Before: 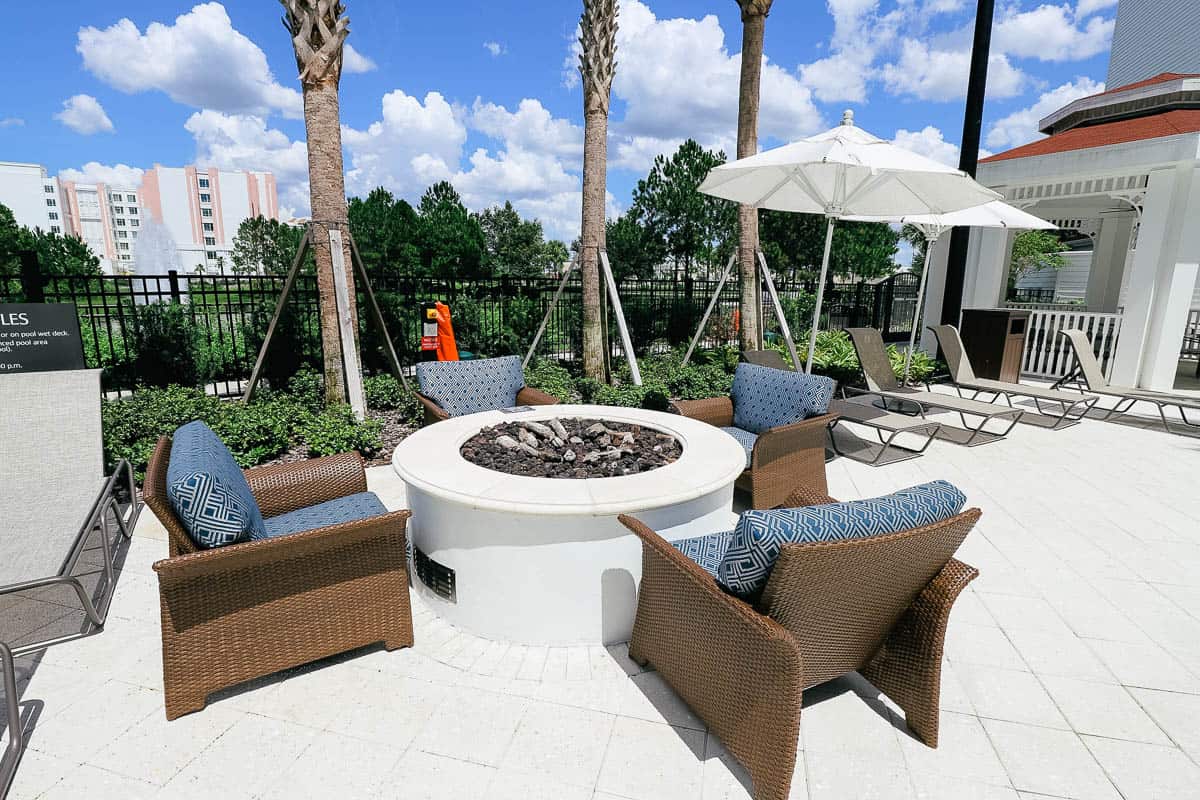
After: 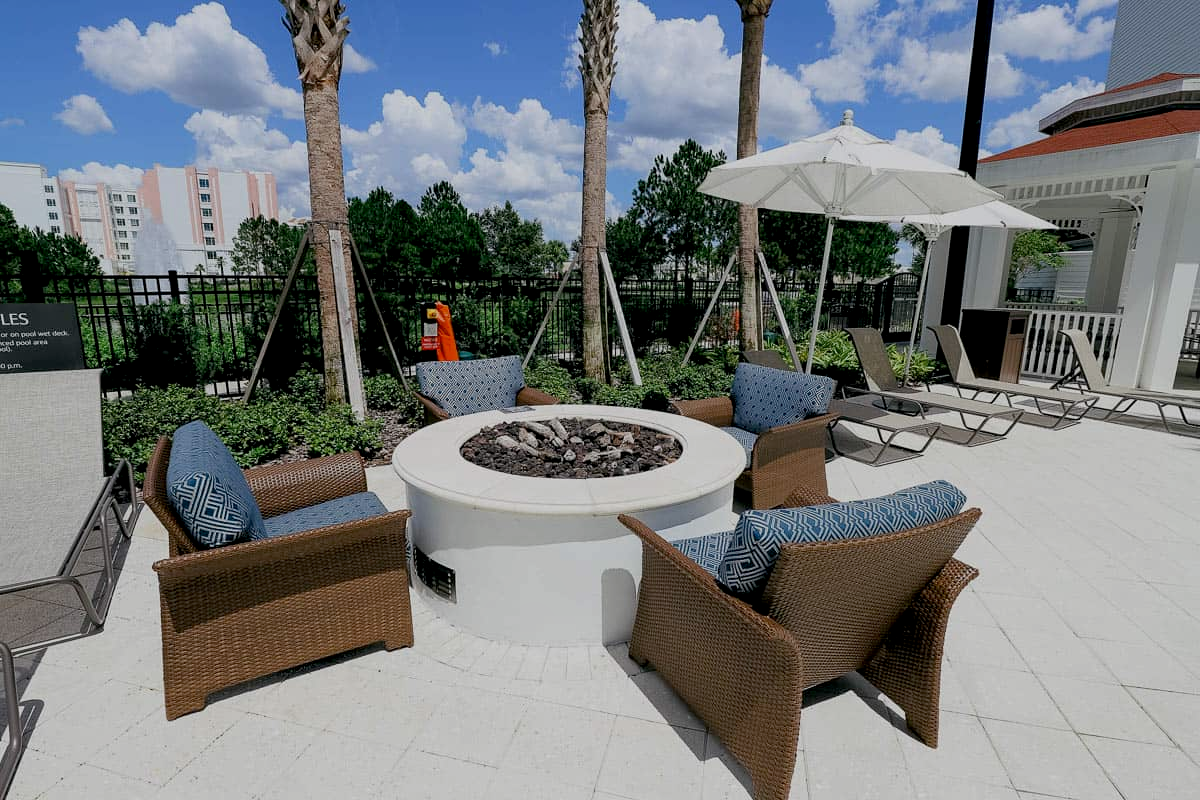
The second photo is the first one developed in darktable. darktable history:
tone equalizer: on, module defaults
exposure: black level correction 0.009, exposure -0.667 EV, compensate highlight preservation false
